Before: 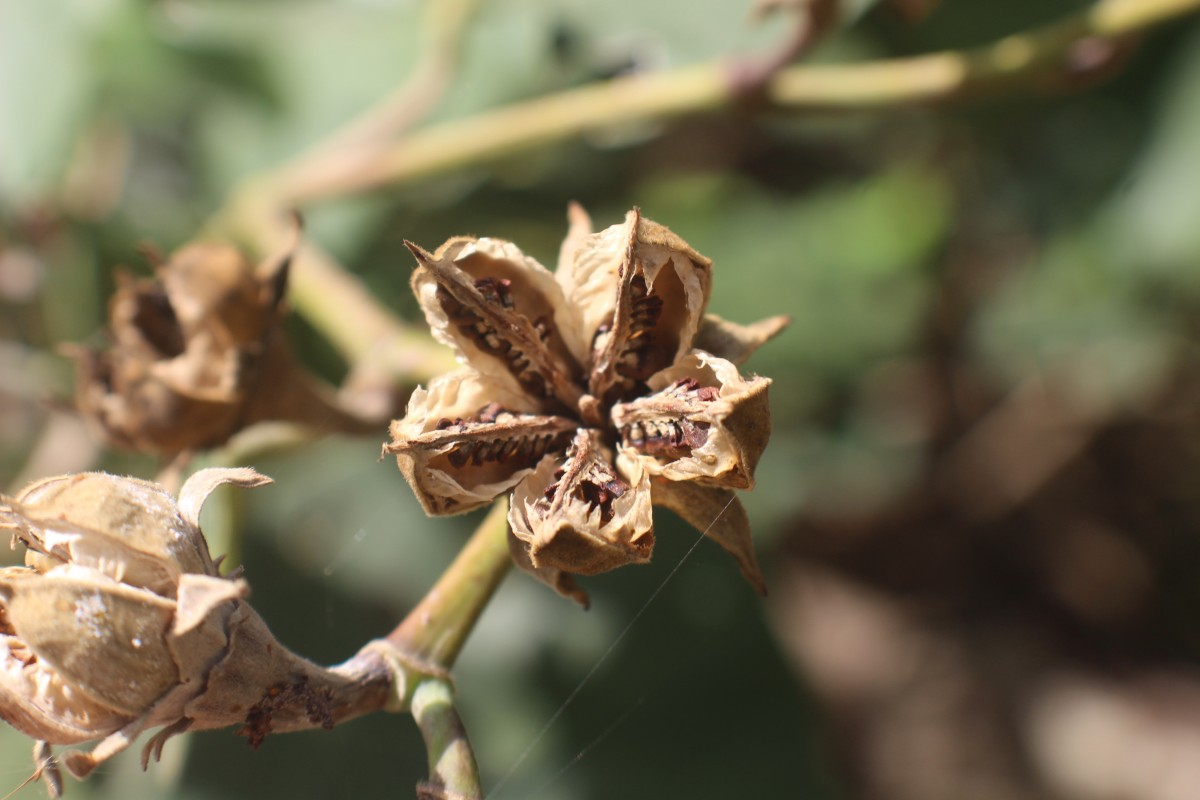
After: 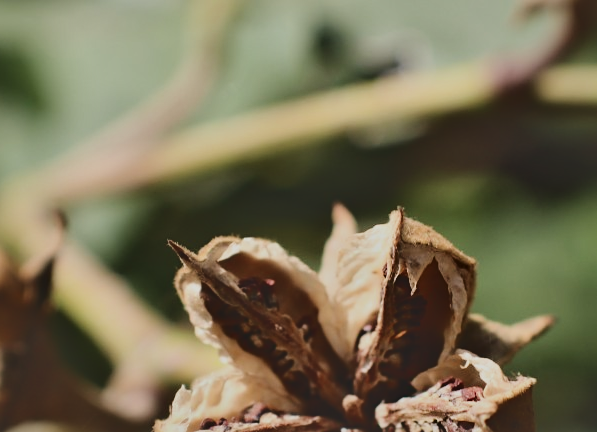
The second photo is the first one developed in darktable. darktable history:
exposure: black level correction -0.04, exposure 0.064 EV, compensate highlight preservation false
contrast brightness saturation: contrast 0.103, brightness -0.27, saturation 0.138
filmic rgb: black relative exposure -9.17 EV, white relative exposure 6.78 EV, hardness 3.06, contrast 1.057
tone equalizer: -8 EV -0.514 EV, -7 EV -0.314 EV, -6 EV -0.122 EV, -5 EV 0.386 EV, -4 EV 0.978 EV, -3 EV 0.817 EV, -2 EV -0.009 EV, -1 EV 0.126 EV, +0 EV -0.01 EV
crop: left 19.725%, right 30.473%, bottom 45.95%
sharpen: amount 0.208
local contrast: mode bilateral grid, contrast 21, coarseness 50, detail 171%, midtone range 0.2
